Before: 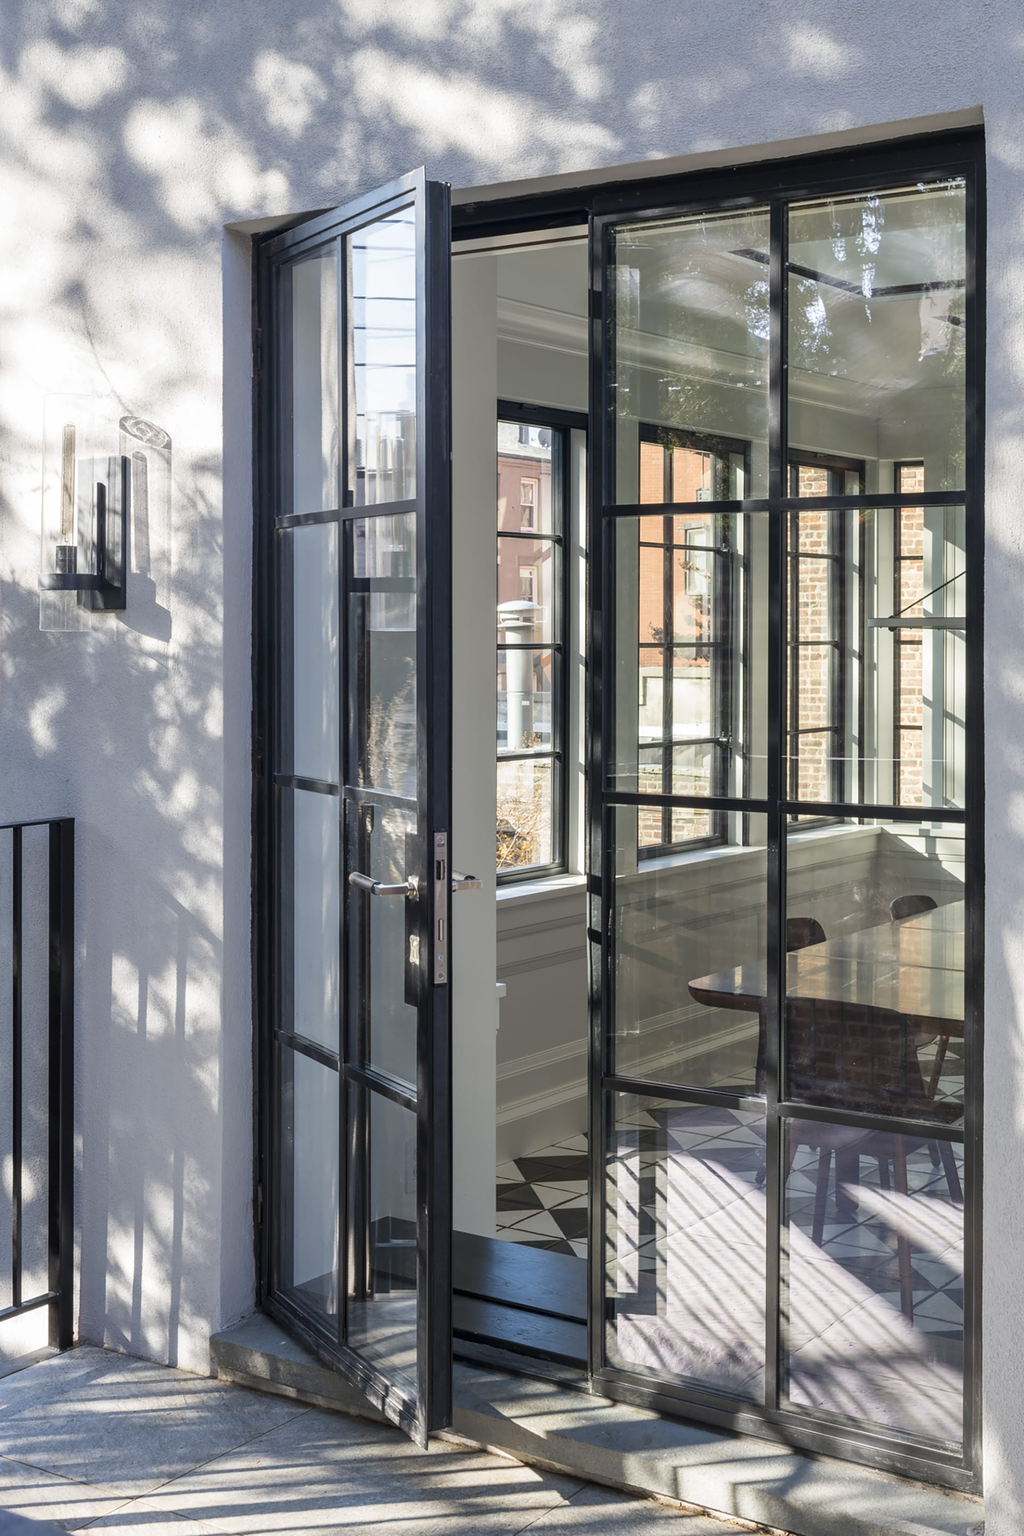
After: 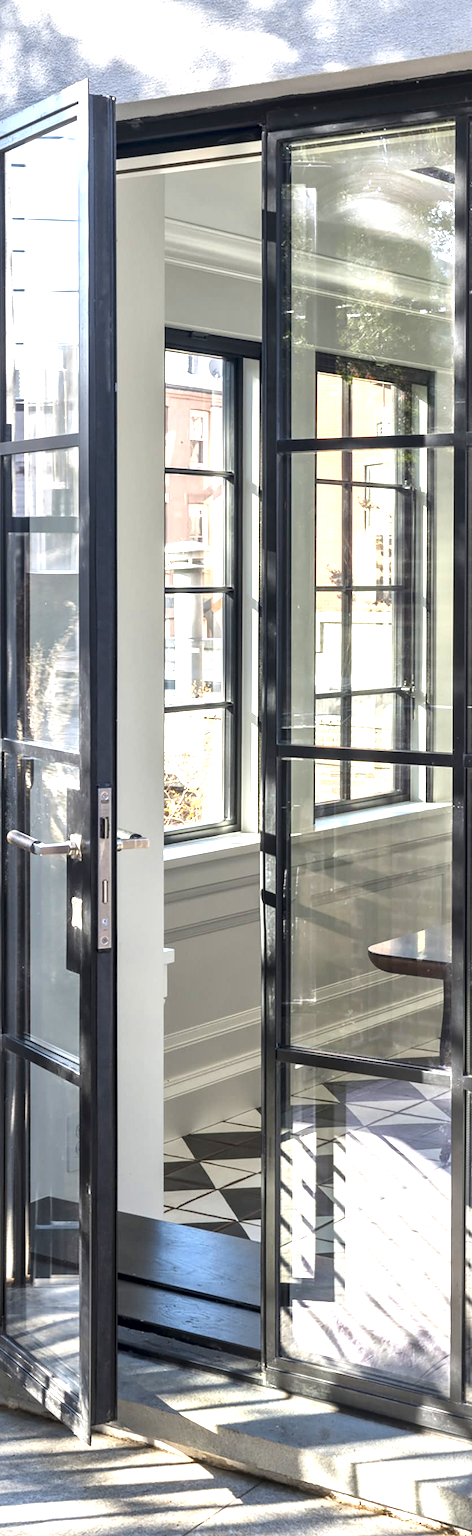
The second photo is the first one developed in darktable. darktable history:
local contrast: mode bilateral grid, contrast 20, coarseness 50, detail 150%, midtone range 0.2
crop: left 33.452%, top 6.025%, right 23.155%
vignetting: brightness -0.233, saturation 0.141
exposure: black level correction 0, exposure 1.1 EV, compensate highlight preservation false
